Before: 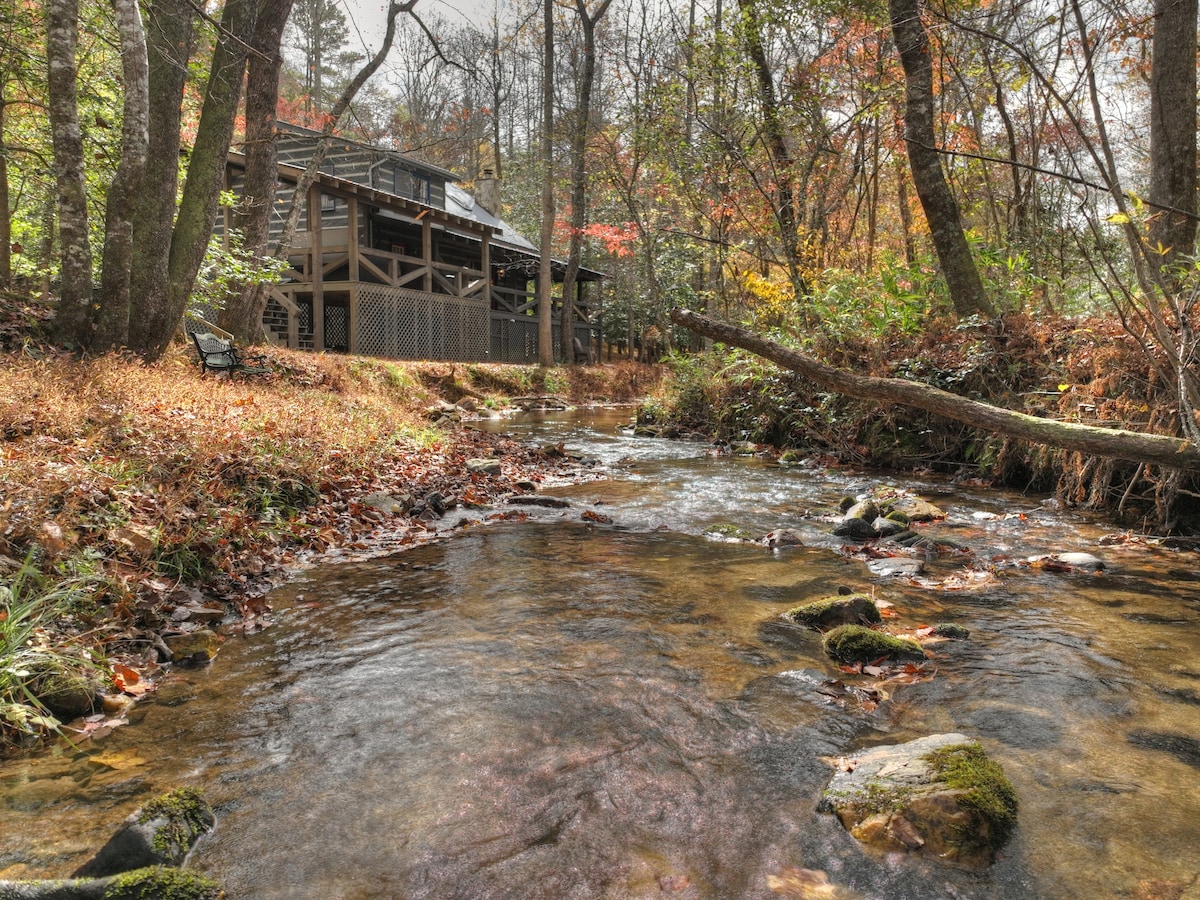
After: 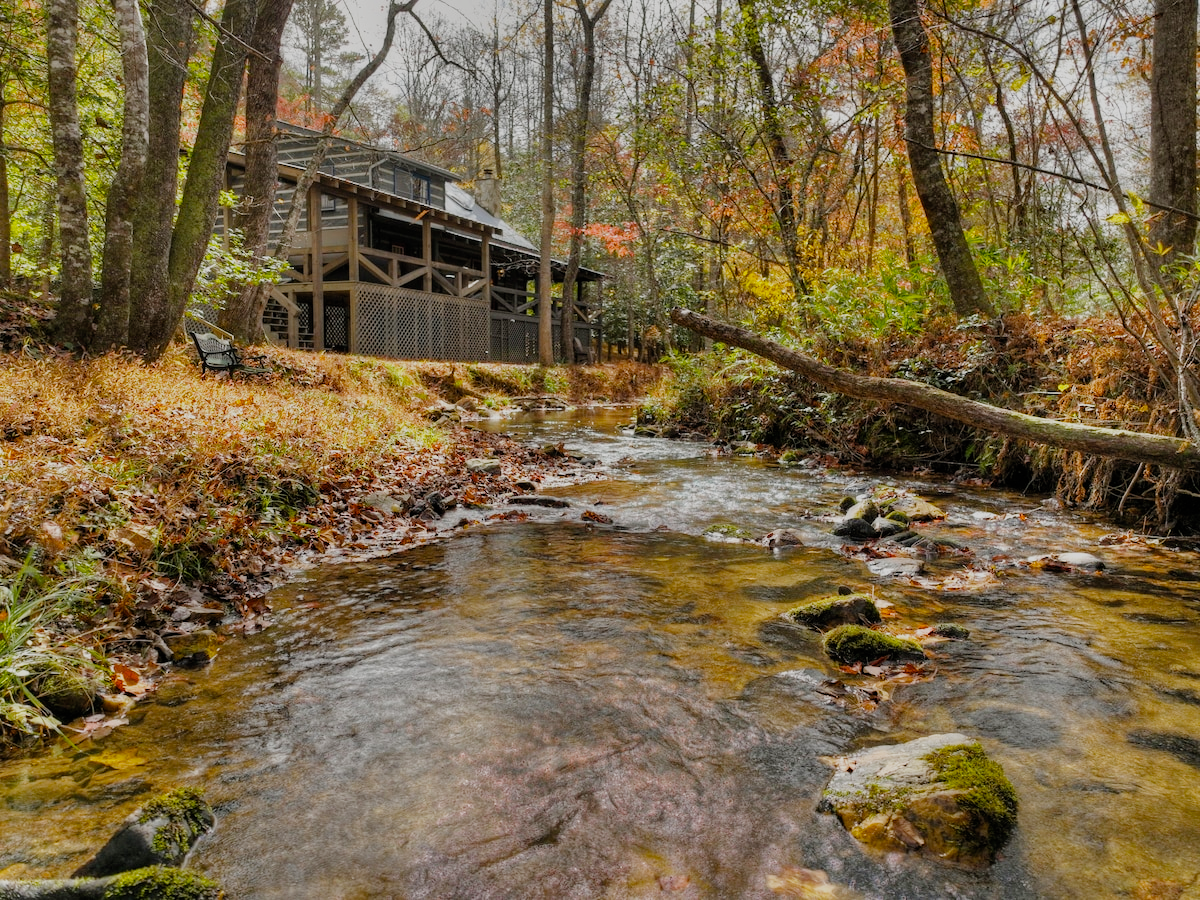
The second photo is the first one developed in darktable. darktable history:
contrast brightness saturation: saturation -0.059
filmic rgb: black relative exposure -7.65 EV, white relative exposure 4.56 EV, hardness 3.61, preserve chrominance no, color science v4 (2020), contrast in shadows soft
color balance rgb: perceptual saturation grading › global saturation 30.404%, global vibrance 20%
